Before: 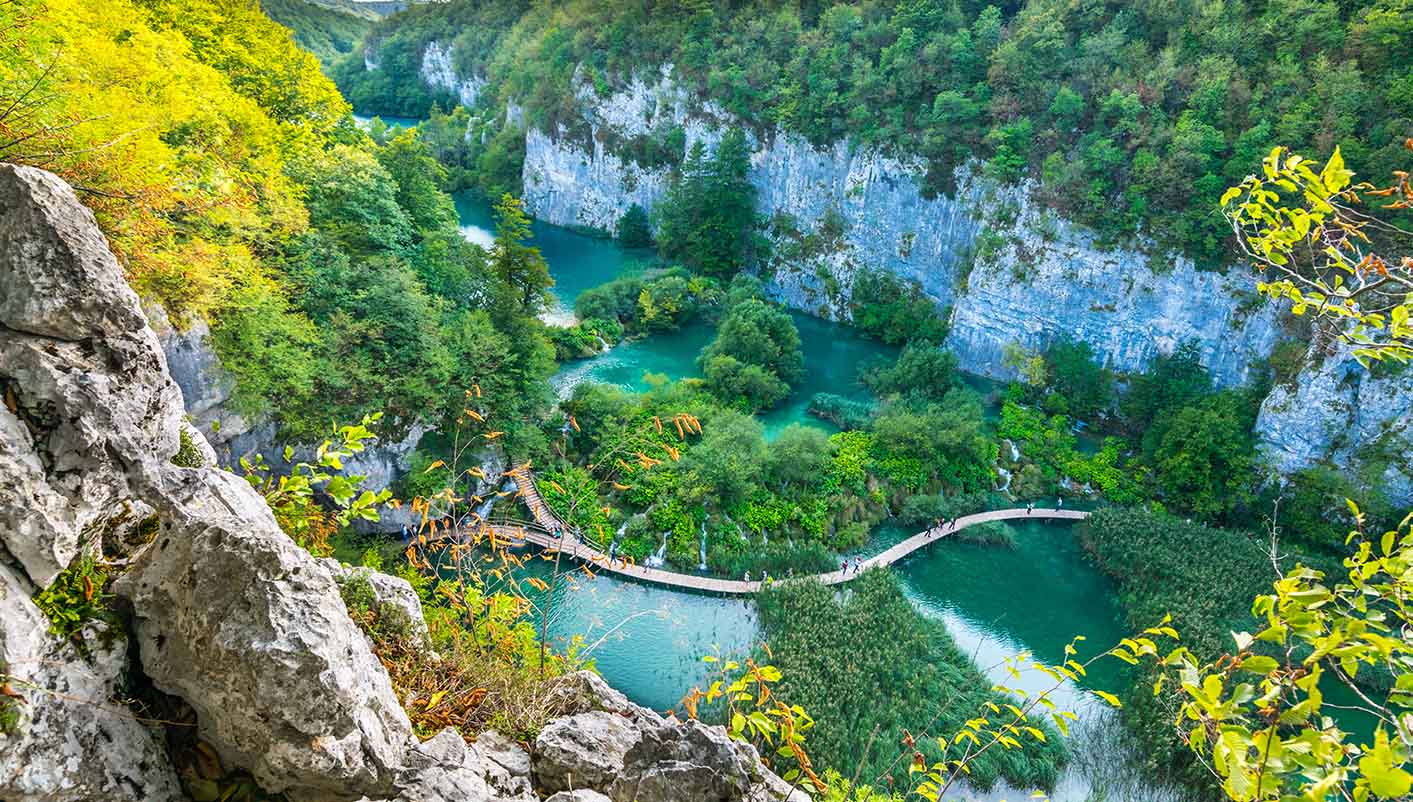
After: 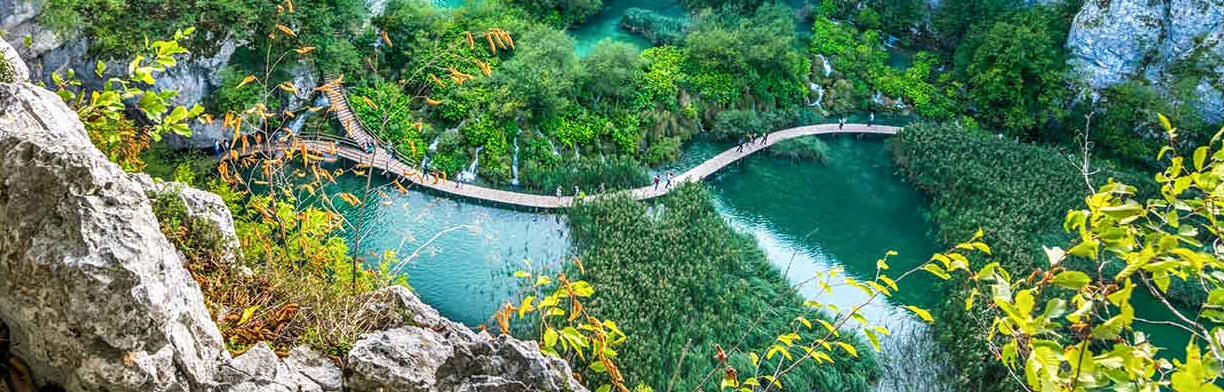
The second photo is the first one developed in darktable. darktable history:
crop and rotate: left 13.306%, top 48.129%, bottom 2.928%
local contrast: detail 130%
